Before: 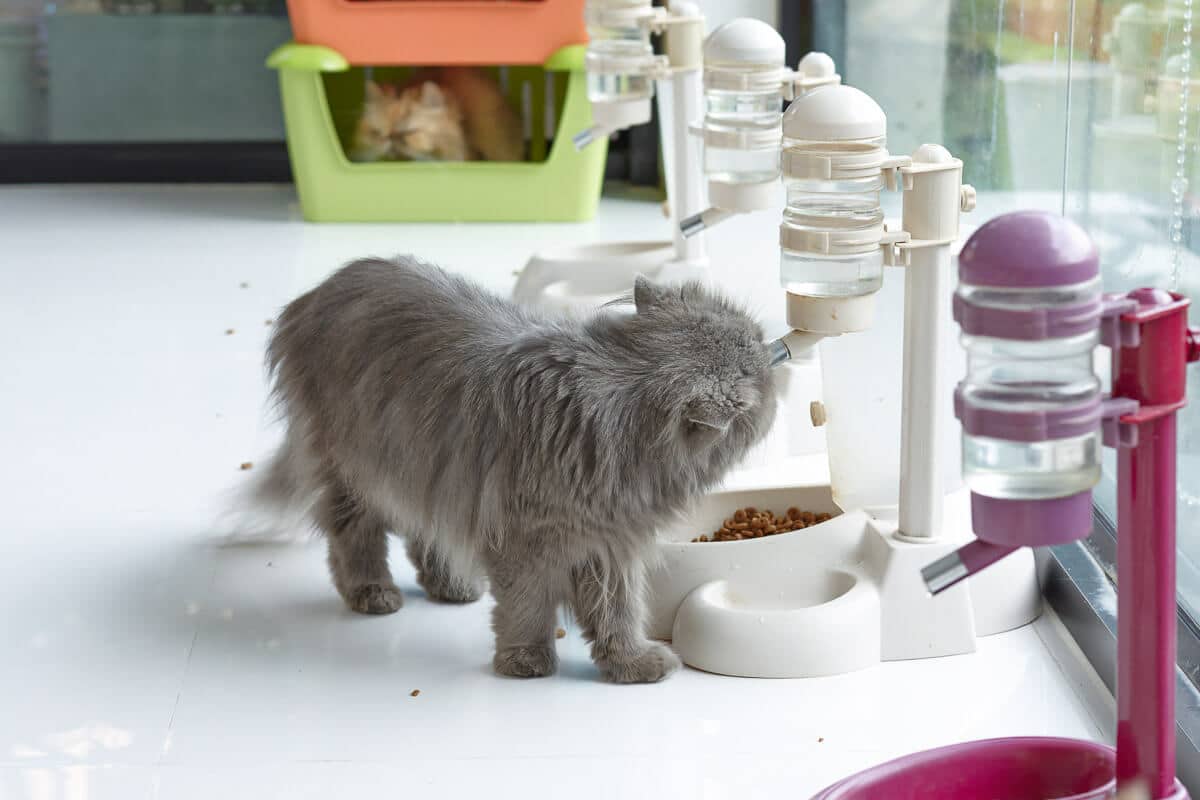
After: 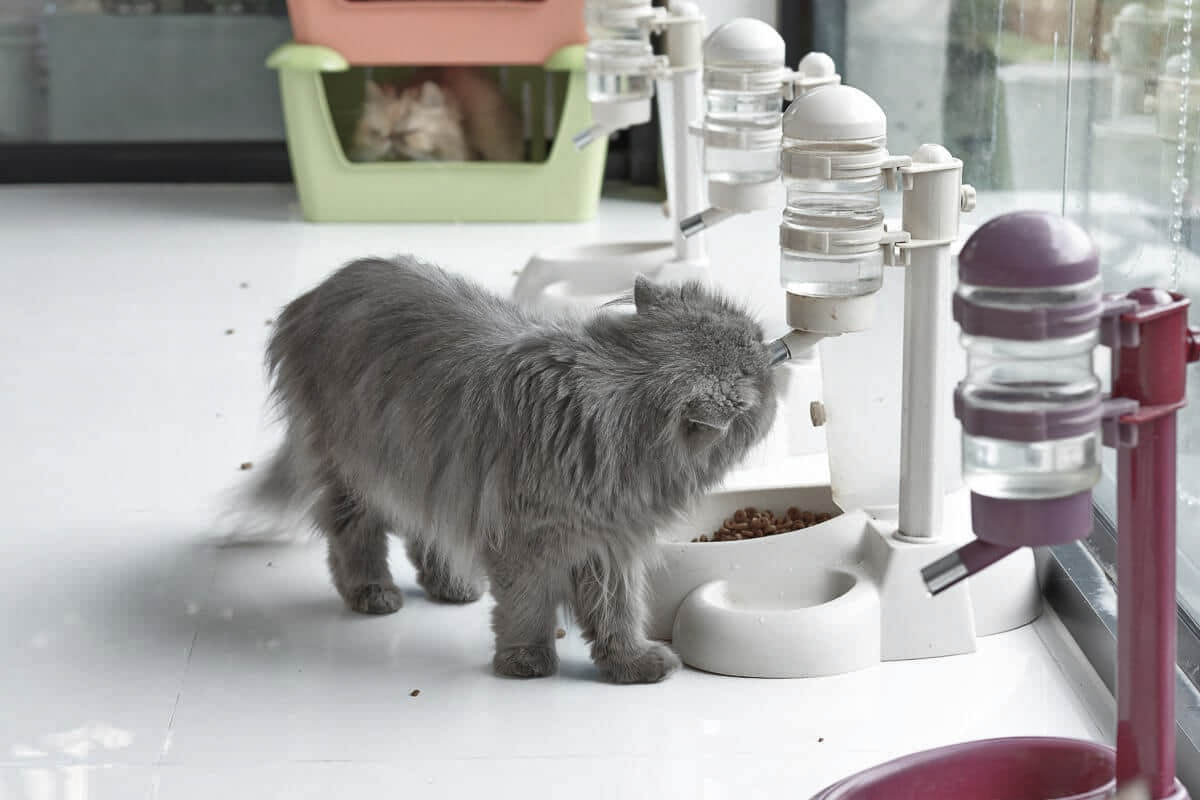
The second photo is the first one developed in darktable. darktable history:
shadows and highlights: low approximation 0.01, soften with gaussian
color balance rgb: linear chroma grading › global chroma -16.06%, perceptual saturation grading › global saturation -32.85%, global vibrance -23.56%
